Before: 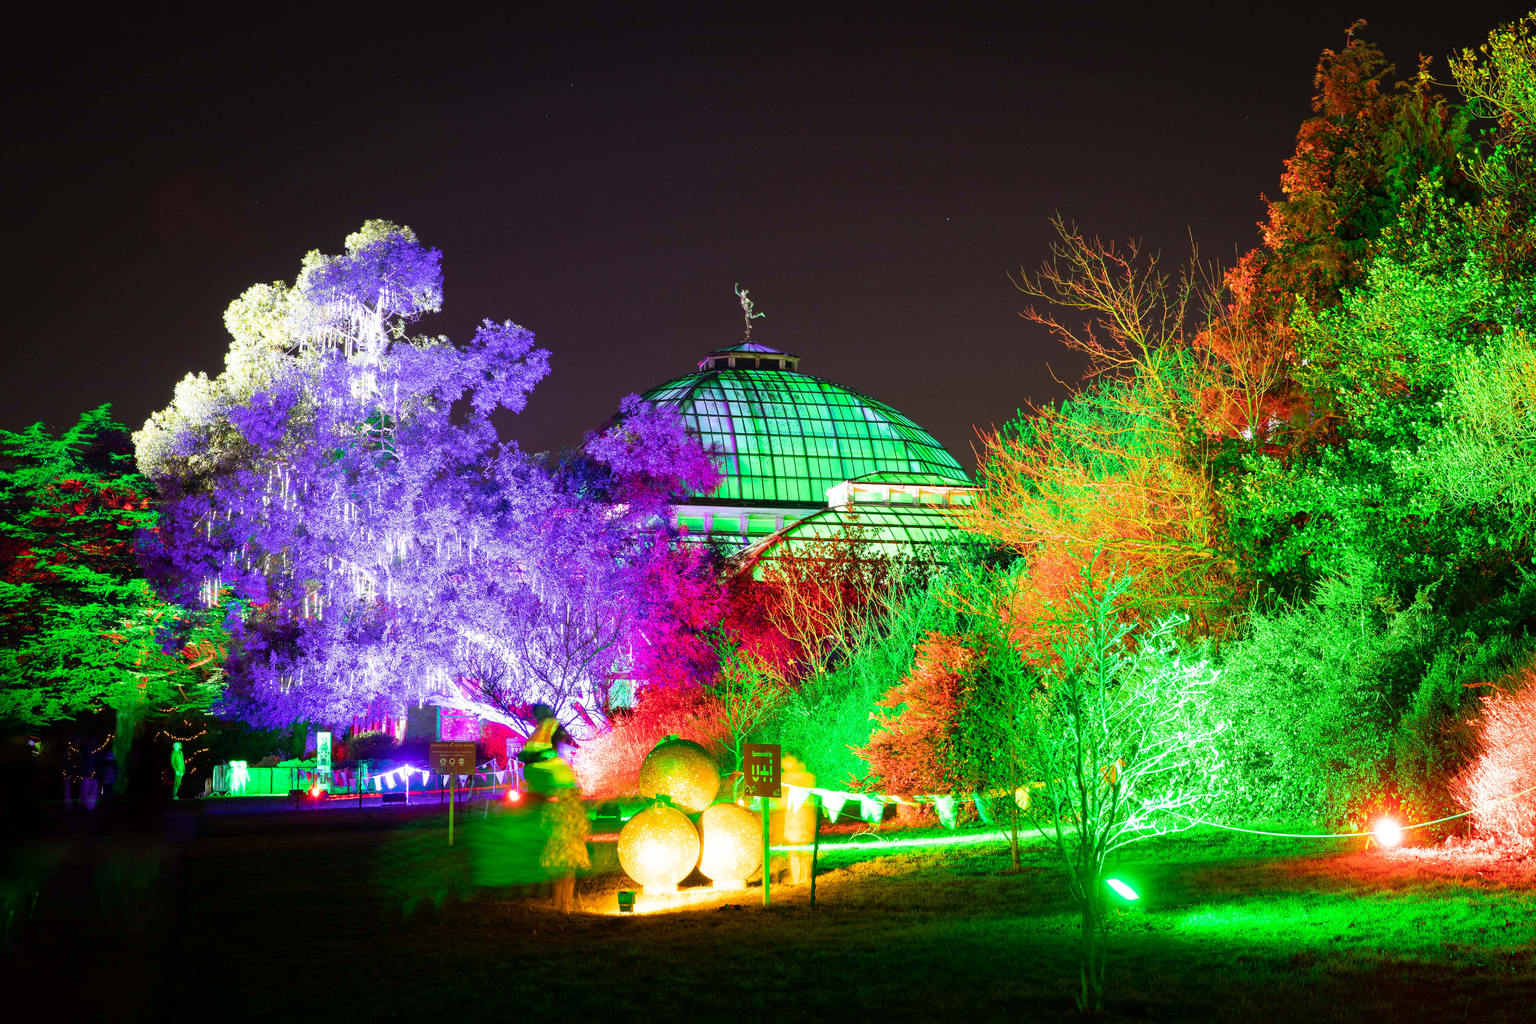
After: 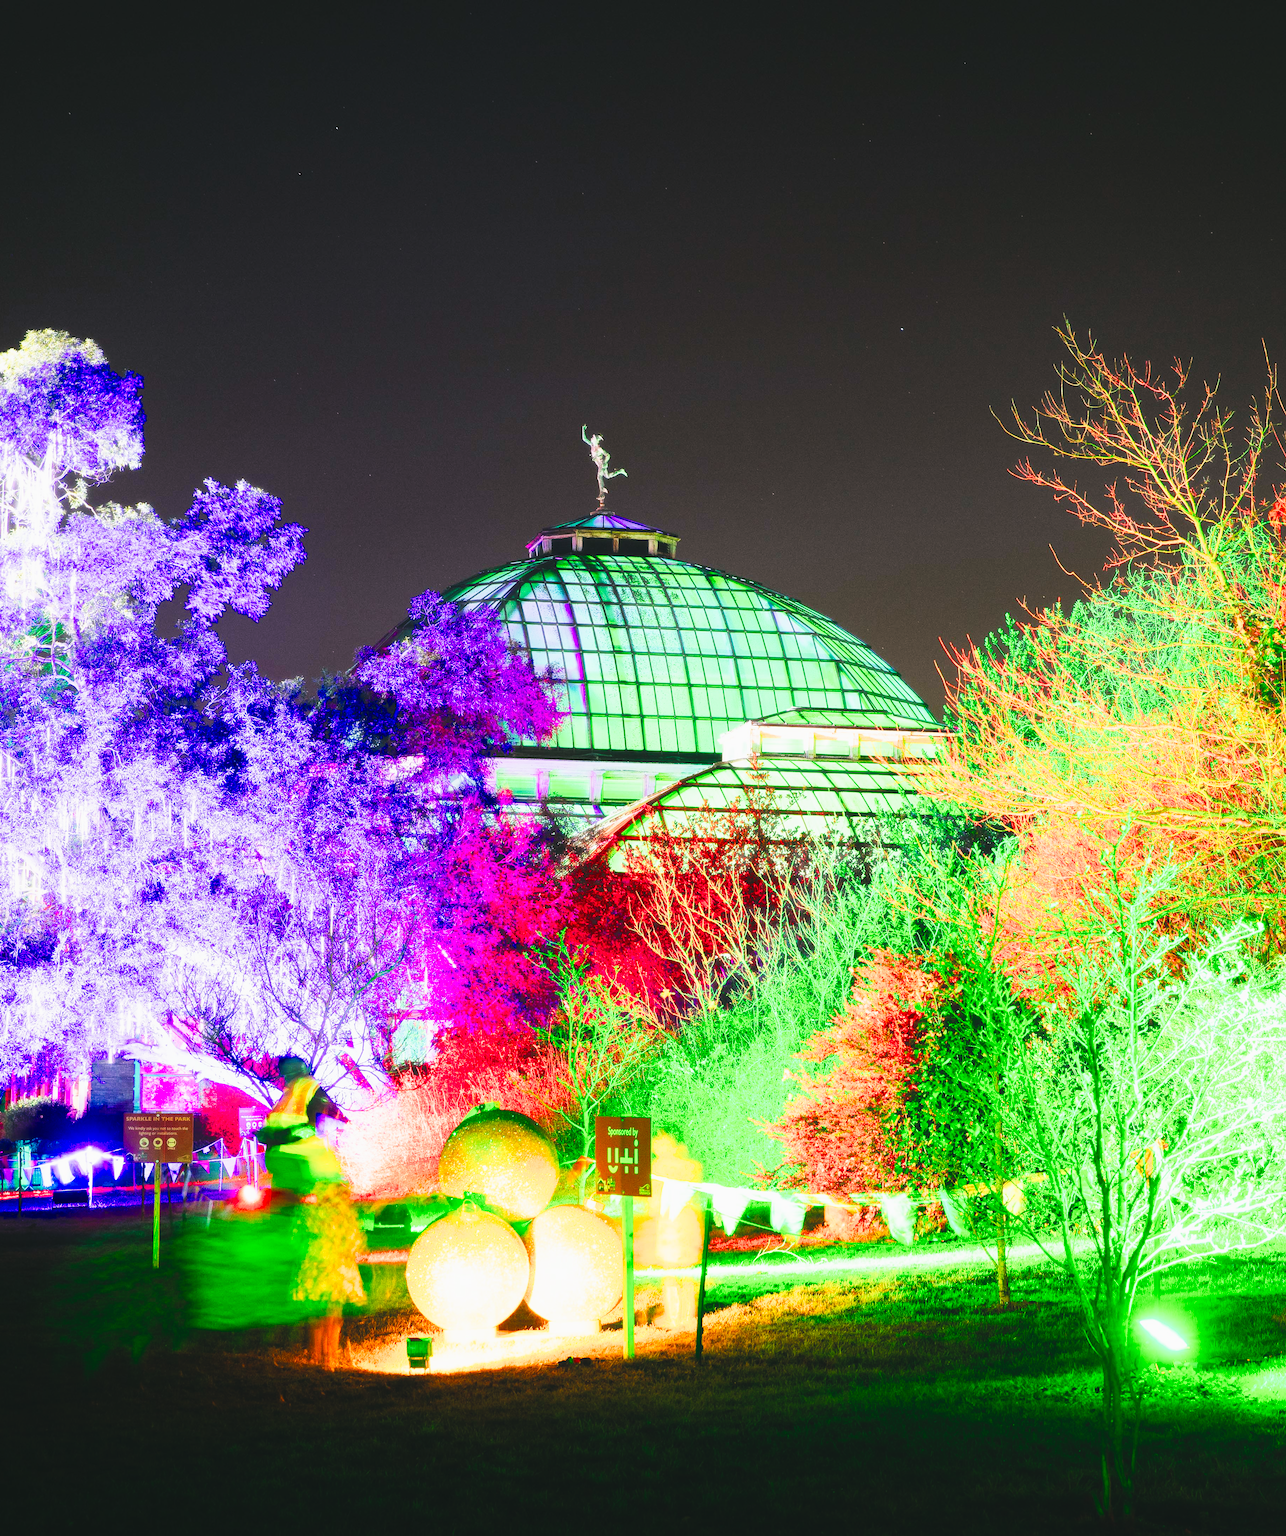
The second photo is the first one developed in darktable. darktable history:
exposure: black level correction -0.026, exposure -0.117 EV, compensate highlight preservation false
haze removal: strength -0.097, adaptive false
crop and rotate: left 22.605%, right 21.574%
tone curve: curves: ch0 [(0, 0) (0.137, 0.063) (0.255, 0.176) (0.502, 0.502) (0.749, 0.839) (1, 1)], preserve colors none
color balance rgb: shadows lift › luminance -7.422%, shadows lift › chroma 2.411%, shadows lift › hue 167.4°, perceptual saturation grading › global saturation 20%, perceptual saturation grading › highlights -25.16%, perceptual saturation grading › shadows 25.016%, perceptual brilliance grading › global brilliance 29.556%, perceptual brilliance grading › highlights 12.695%, perceptual brilliance grading › mid-tones 23.566%, global vibrance 10.221%, saturation formula JzAzBz (2021)
tone equalizer: -8 EV -0.424 EV, -7 EV -0.363 EV, -6 EV -0.326 EV, -5 EV -0.248 EV, -3 EV 0.202 EV, -2 EV 0.341 EV, -1 EV 0.376 EV, +0 EV 0.415 EV
filmic rgb: black relative exposure -7.65 EV, white relative exposure 4.56 EV, hardness 3.61
